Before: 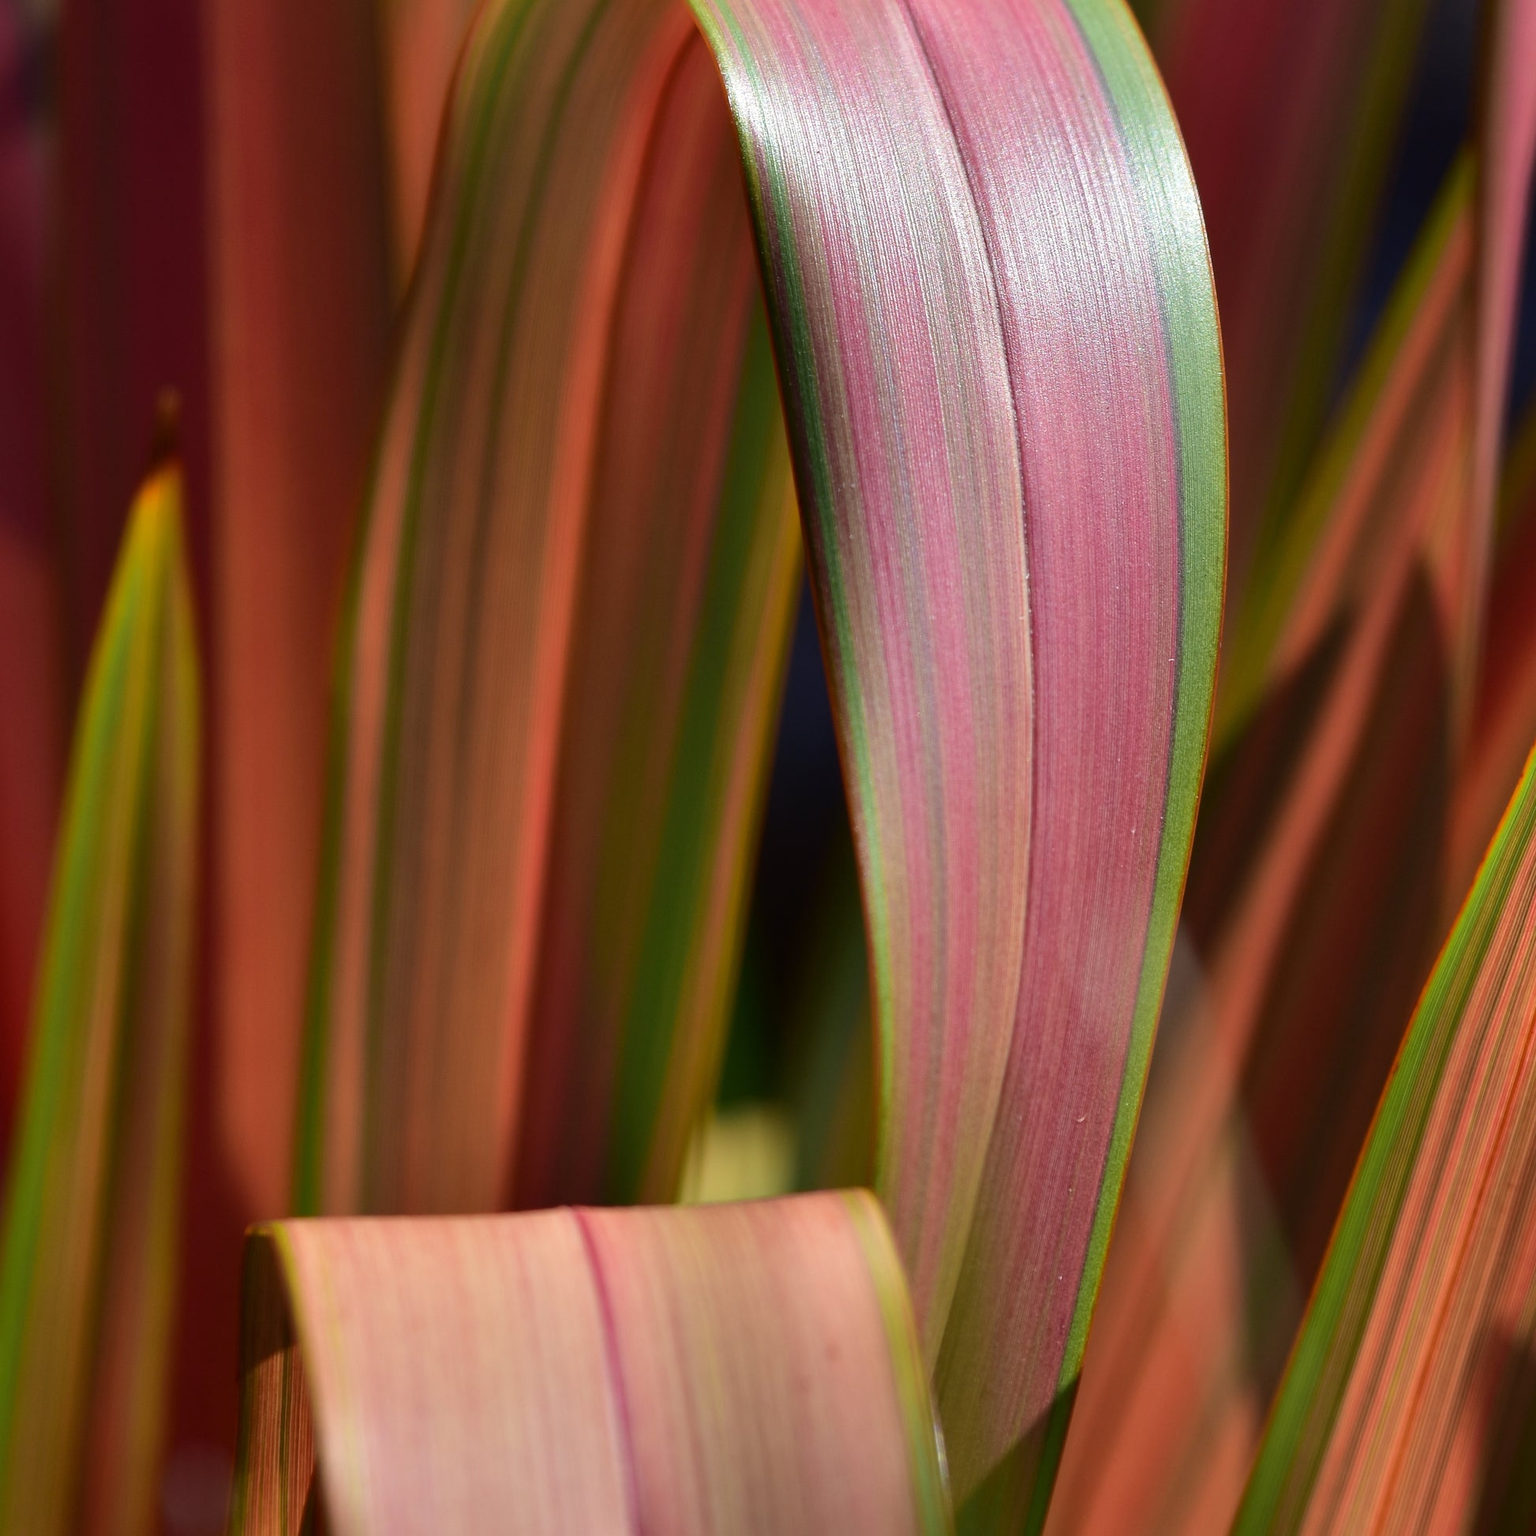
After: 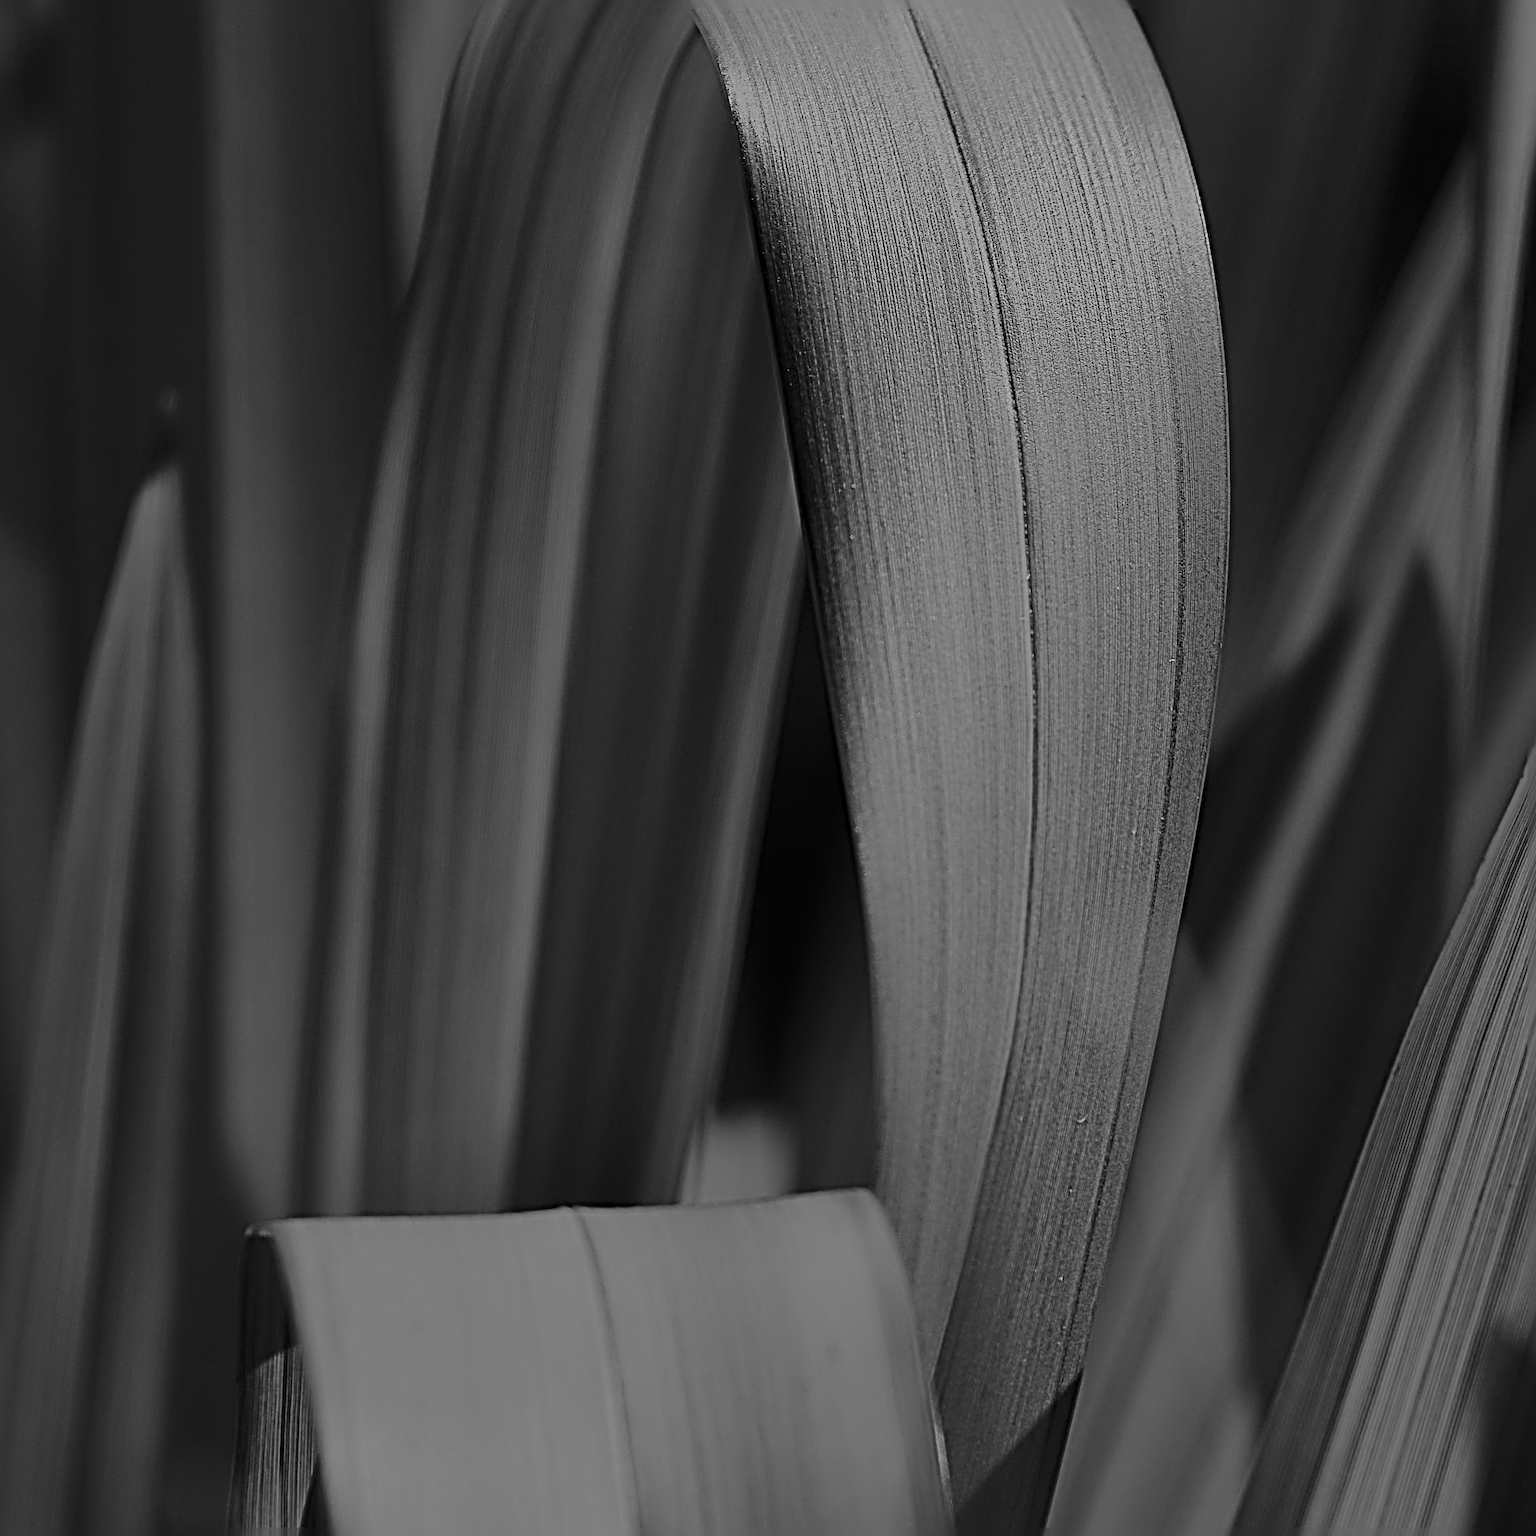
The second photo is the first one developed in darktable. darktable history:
white balance: red 1.467, blue 0.684
contrast brightness saturation: contrast 0.25, saturation -0.31
color zones: curves: ch0 [(0.287, 0.048) (0.493, 0.484) (0.737, 0.816)]; ch1 [(0, 0) (0.143, 0) (0.286, 0) (0.429, 0) (0.571, 0) (0.714, 0) (0.857, 0)]
sharpen: radius 4.001, amount 2
